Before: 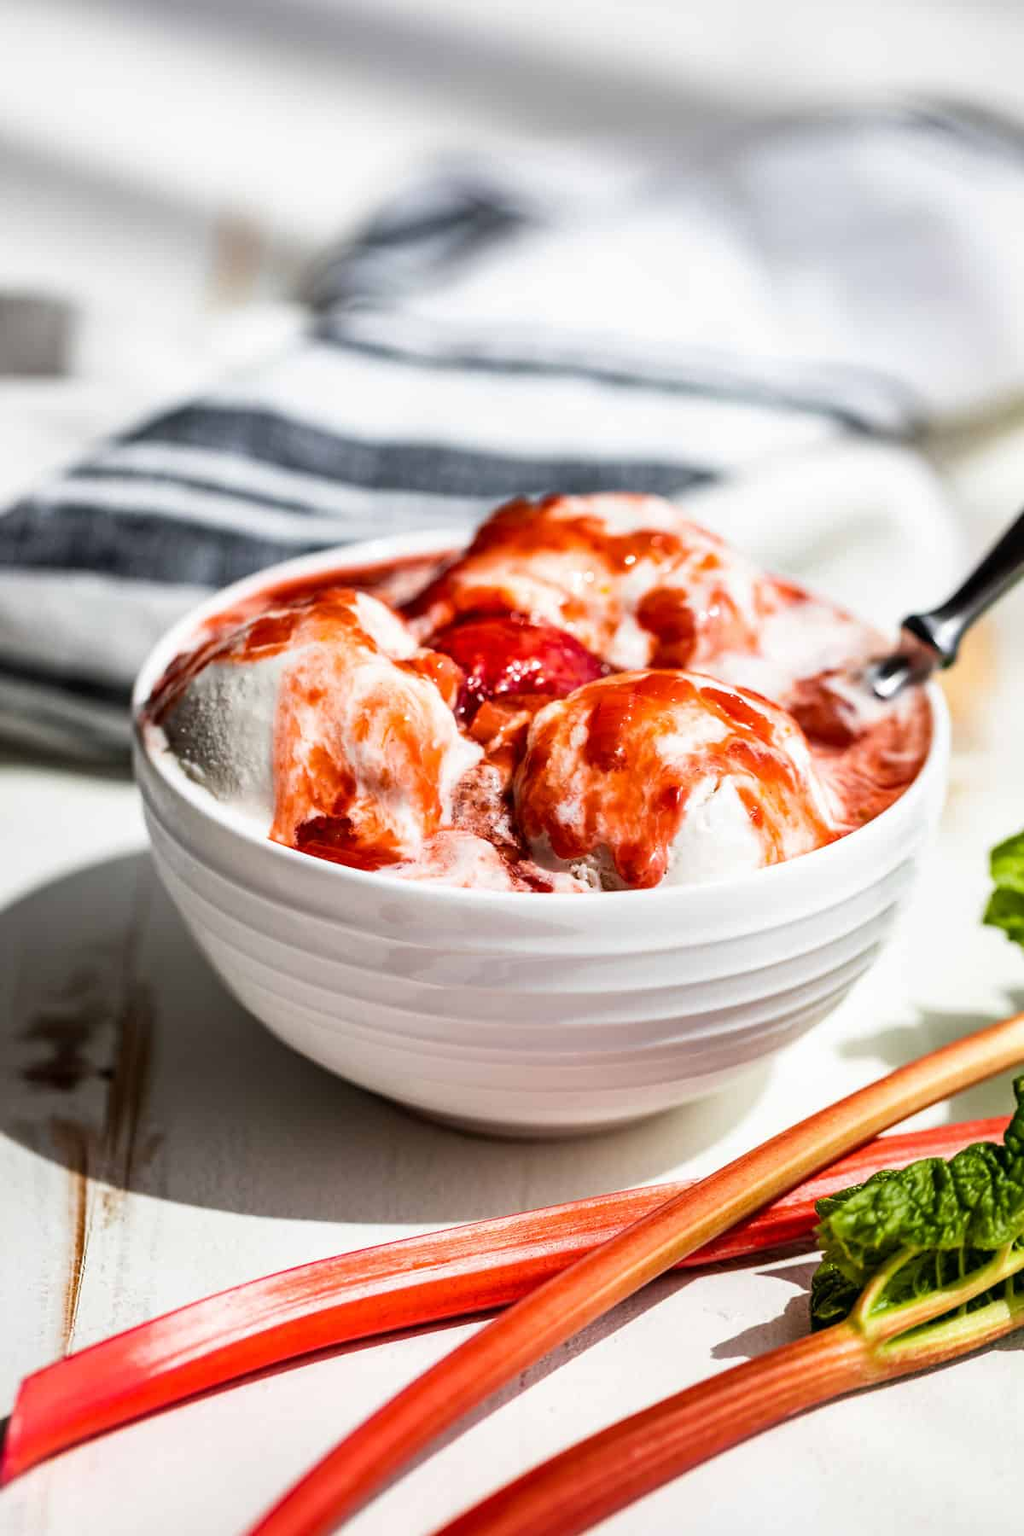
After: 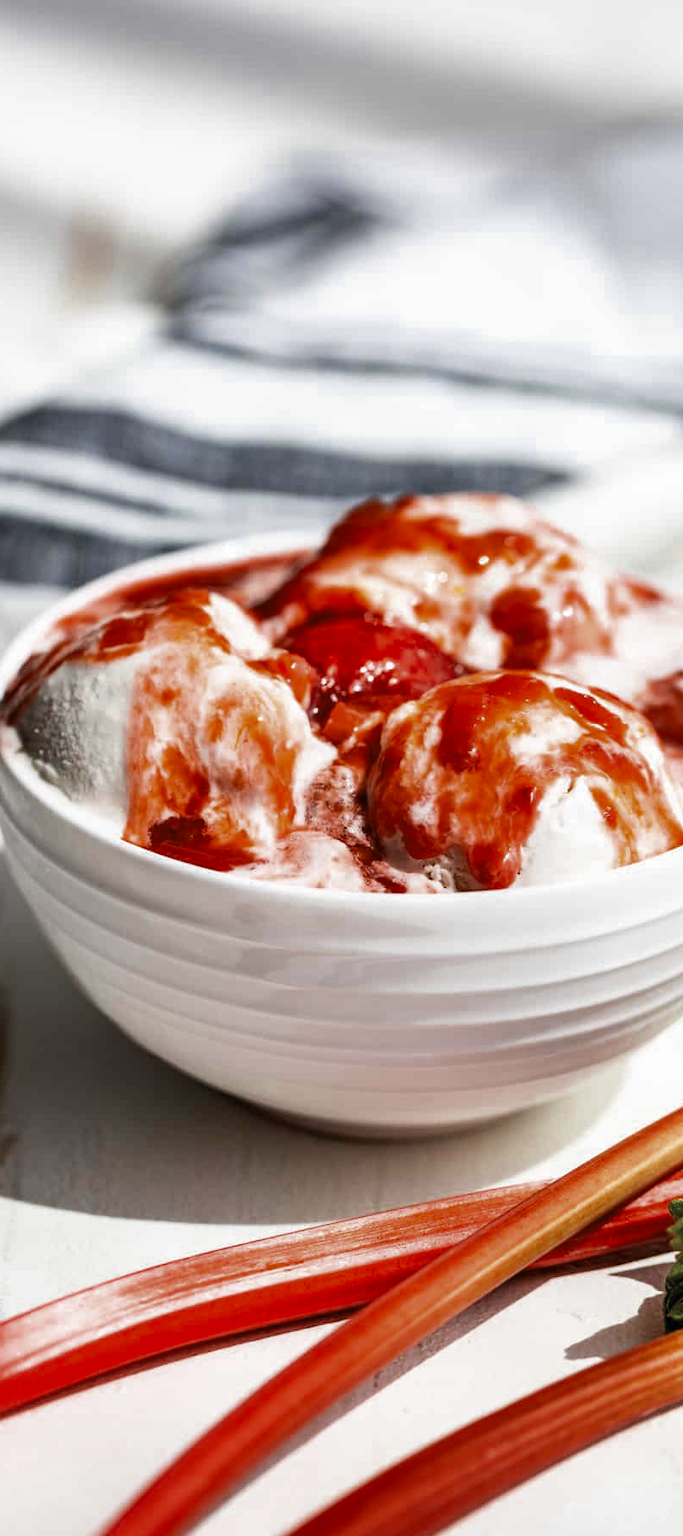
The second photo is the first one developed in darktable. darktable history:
color zones: curves: ch0 [(0, 0.5) (0.125, 0.4) (0.25, 0.5) (0.375, 0.4) (0.5, 0.4) (0.625, 0.35) (0.75, 0.35) (0.875, 0.5)]; ch1 [(0, 0.35) (0.125, 0.45) (0.25, 0.35) (0.375, 0.35) (0.5, 0.35) (0.625, 0.35) (0.75, 0.45) (0.875, 0.35)]; ch2 [(0, 0.6) (0.125, 0.5) (0.25, 0.5) (0.375, 0.6) (0.5, 0.6) (0.625, 0.5) (0.75, 0.5) (0.875, 0.5)]
crop and rotate: left 14.392%, right 18.923%
